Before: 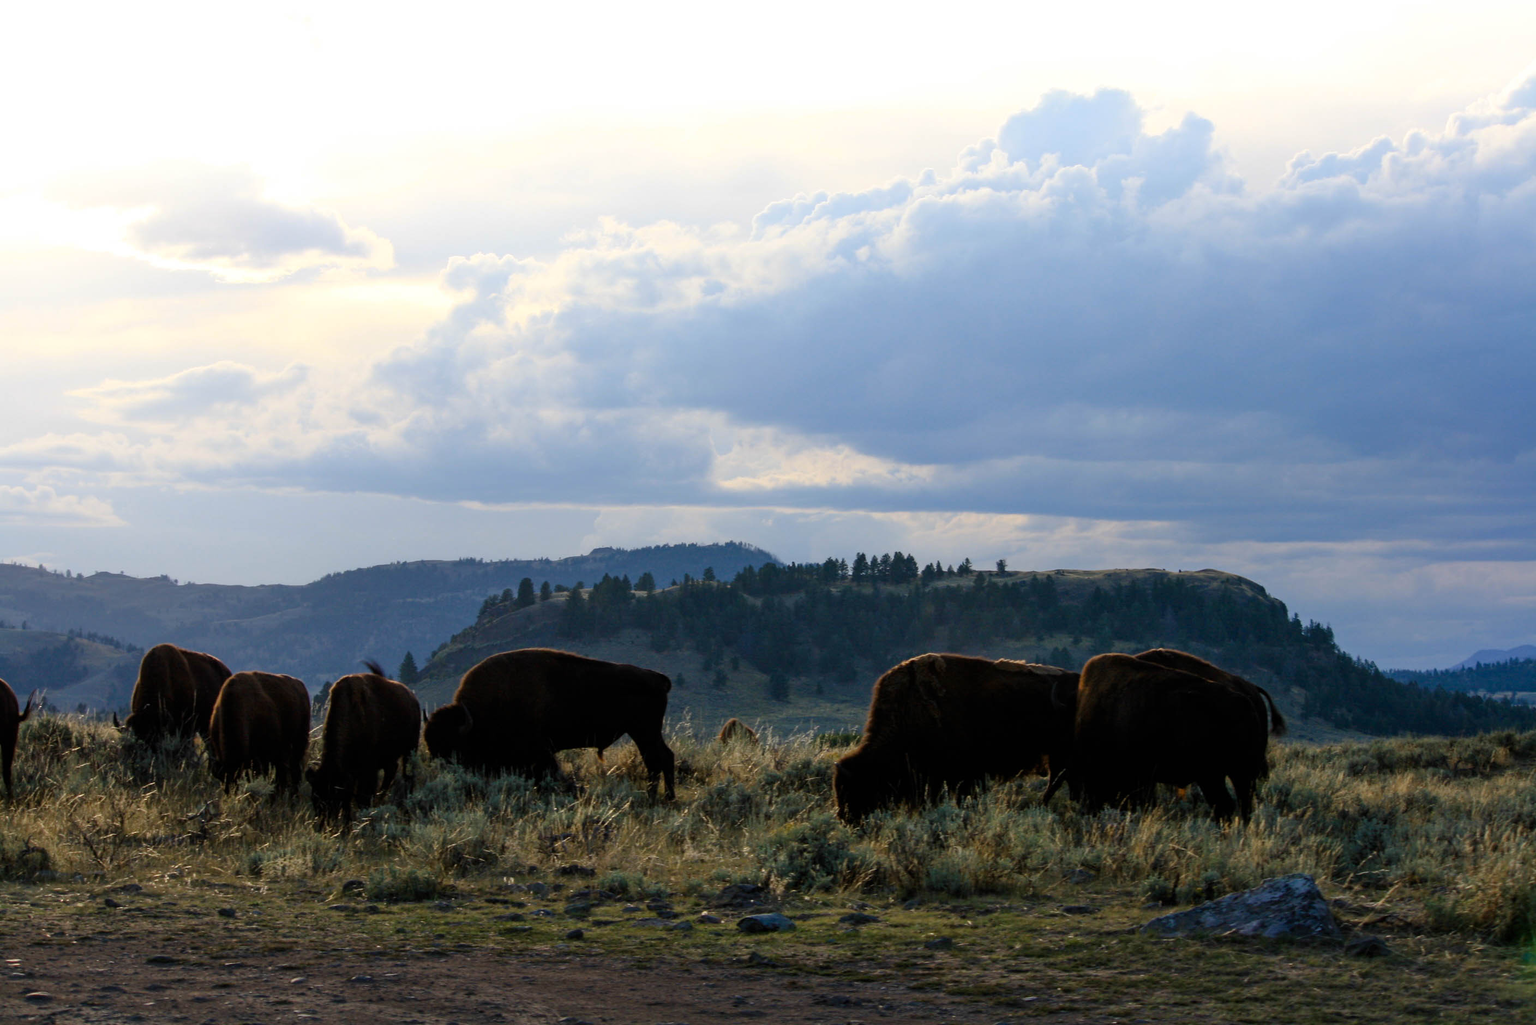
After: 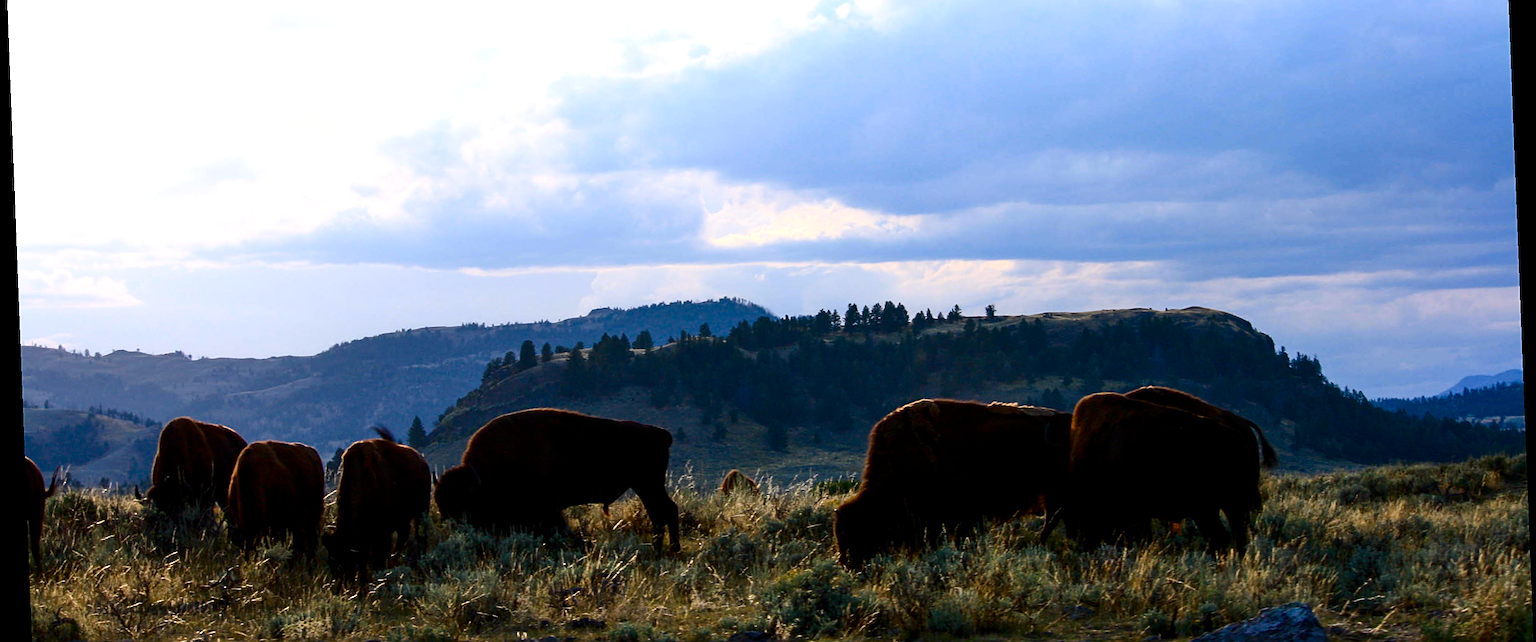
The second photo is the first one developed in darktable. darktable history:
crop and rotate: top 25.357%, bottom 13.942%
exposure: black level correction 0.001, exposure 0.5 EV, compensate exposure bias true, compensate highlight preservation false
color correction: highlights a* -4.73, highlights b* 5.06, saturation 0.97
rotate and perspective: rotation -2.22°, lens shift (horizontal) -0.022, automatic cropping off
sharpen: on, module defaults
contrast brightness saturation: contrast 0.19, brightness -0.11, saturation 0.21
white balance: red 1.05, blue 1.072
